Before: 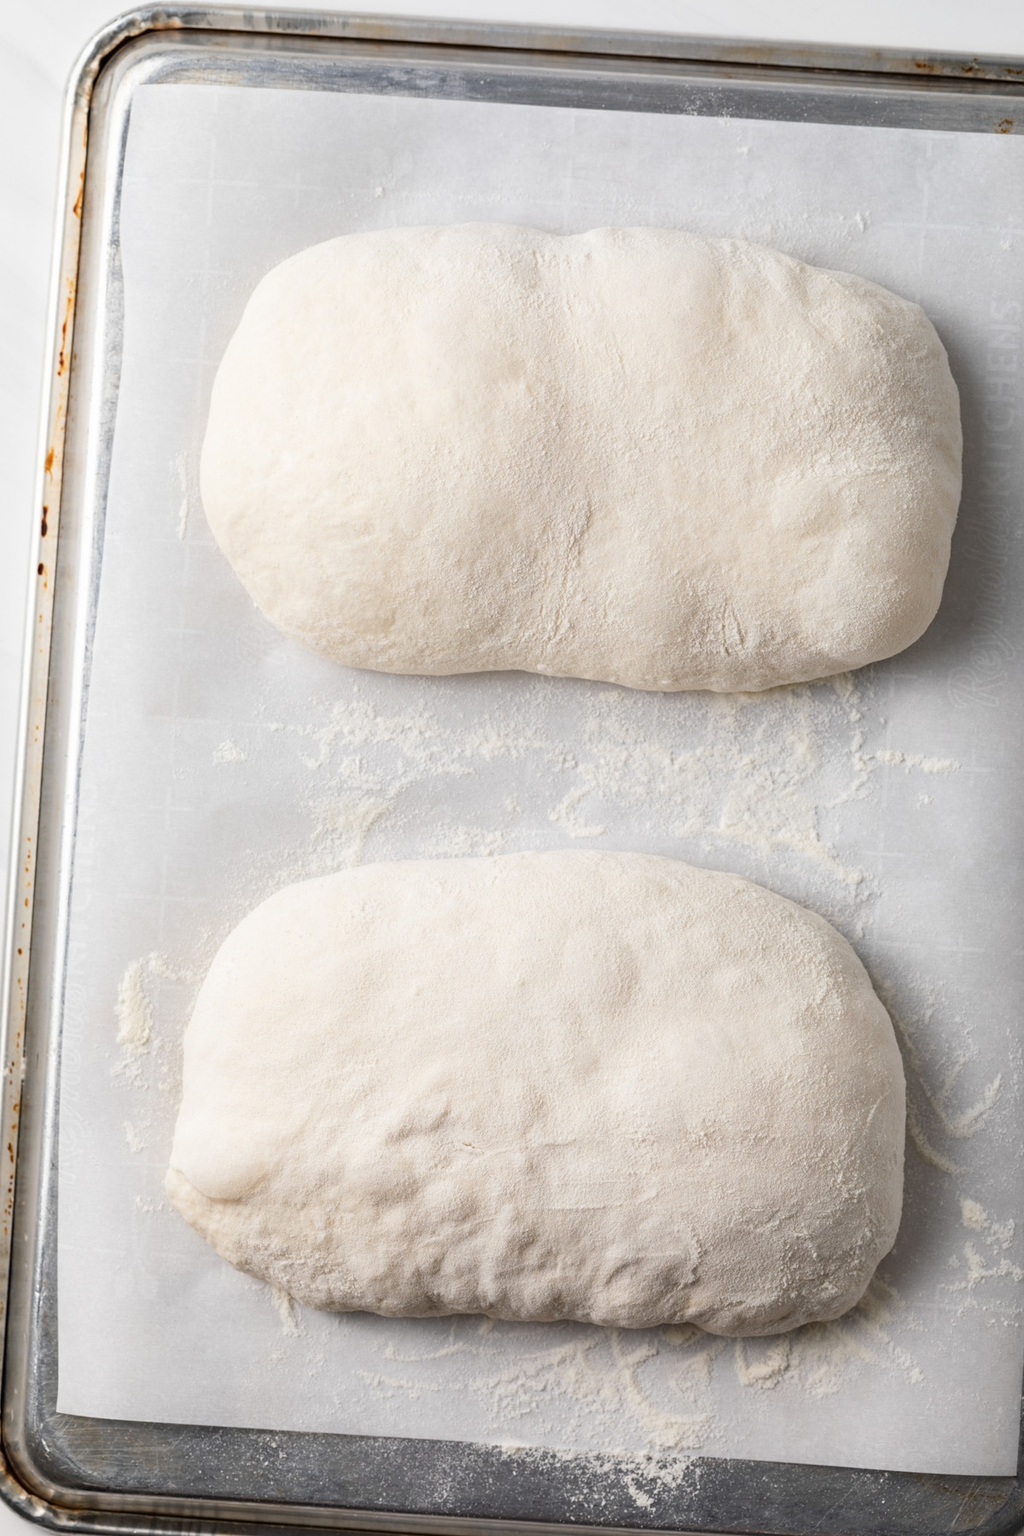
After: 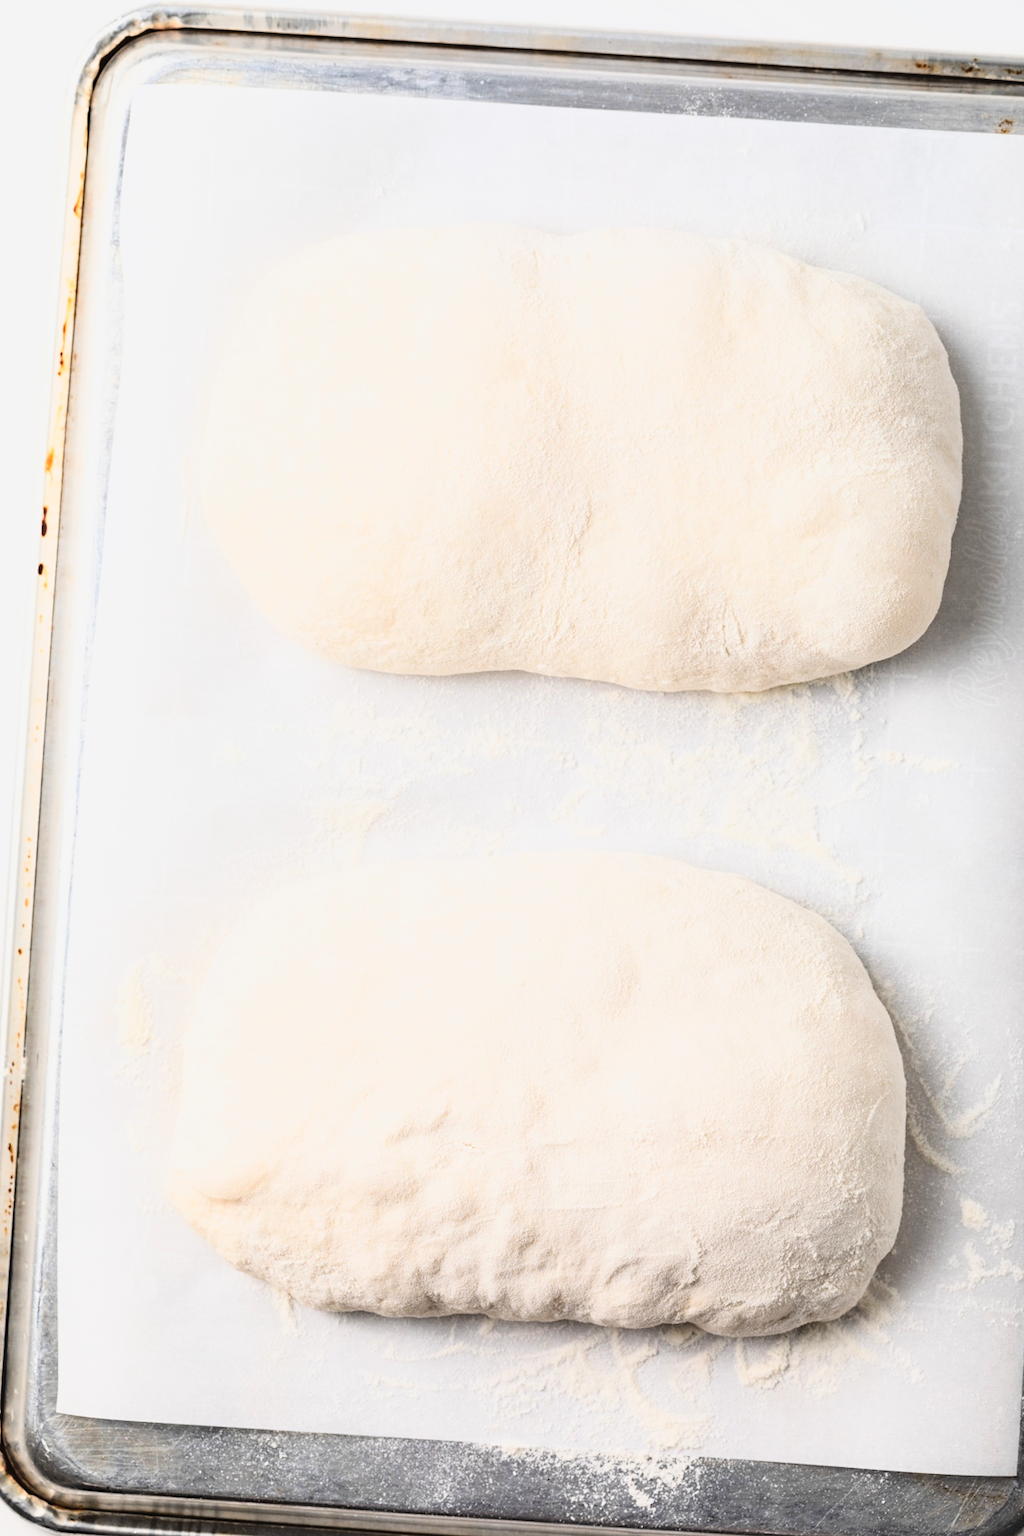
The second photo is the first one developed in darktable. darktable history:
contrast brightness saturation: contrast -0.067, brightness -0.034, saturation -0.112
base curve: curves: ch0 [(0, 0.003) (0.001, 0.002) (0.006, 0.004) (0.02, 0.022) (0.048, 0.086) (0.094, 0.234) (0.162, 0.431) (0.258, 0.629) (0.385, 0.8) (0.548, 0.918) (0.751, 0.988) (1, 1)]
